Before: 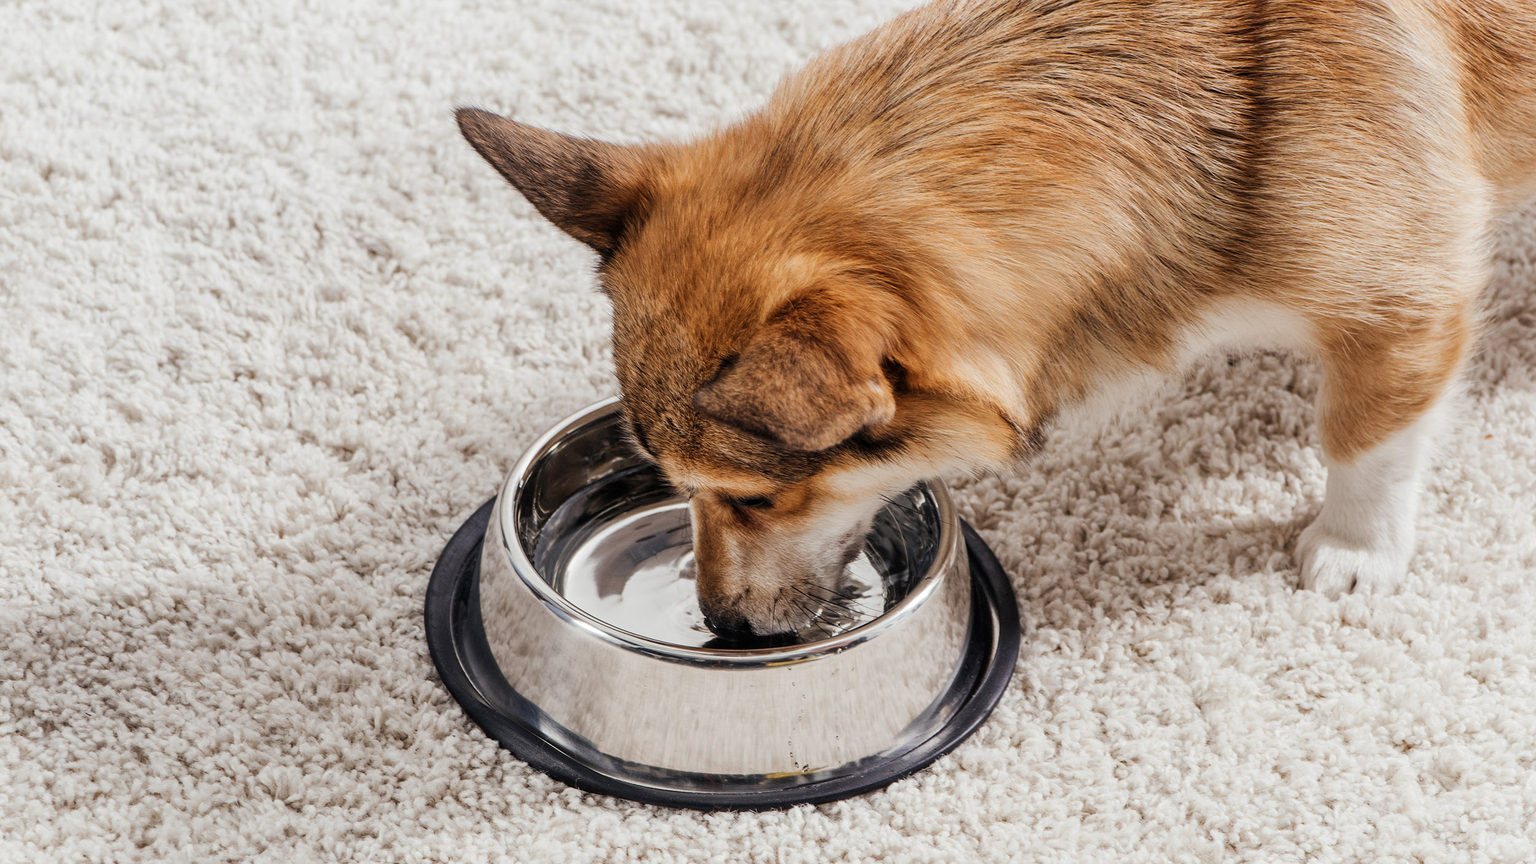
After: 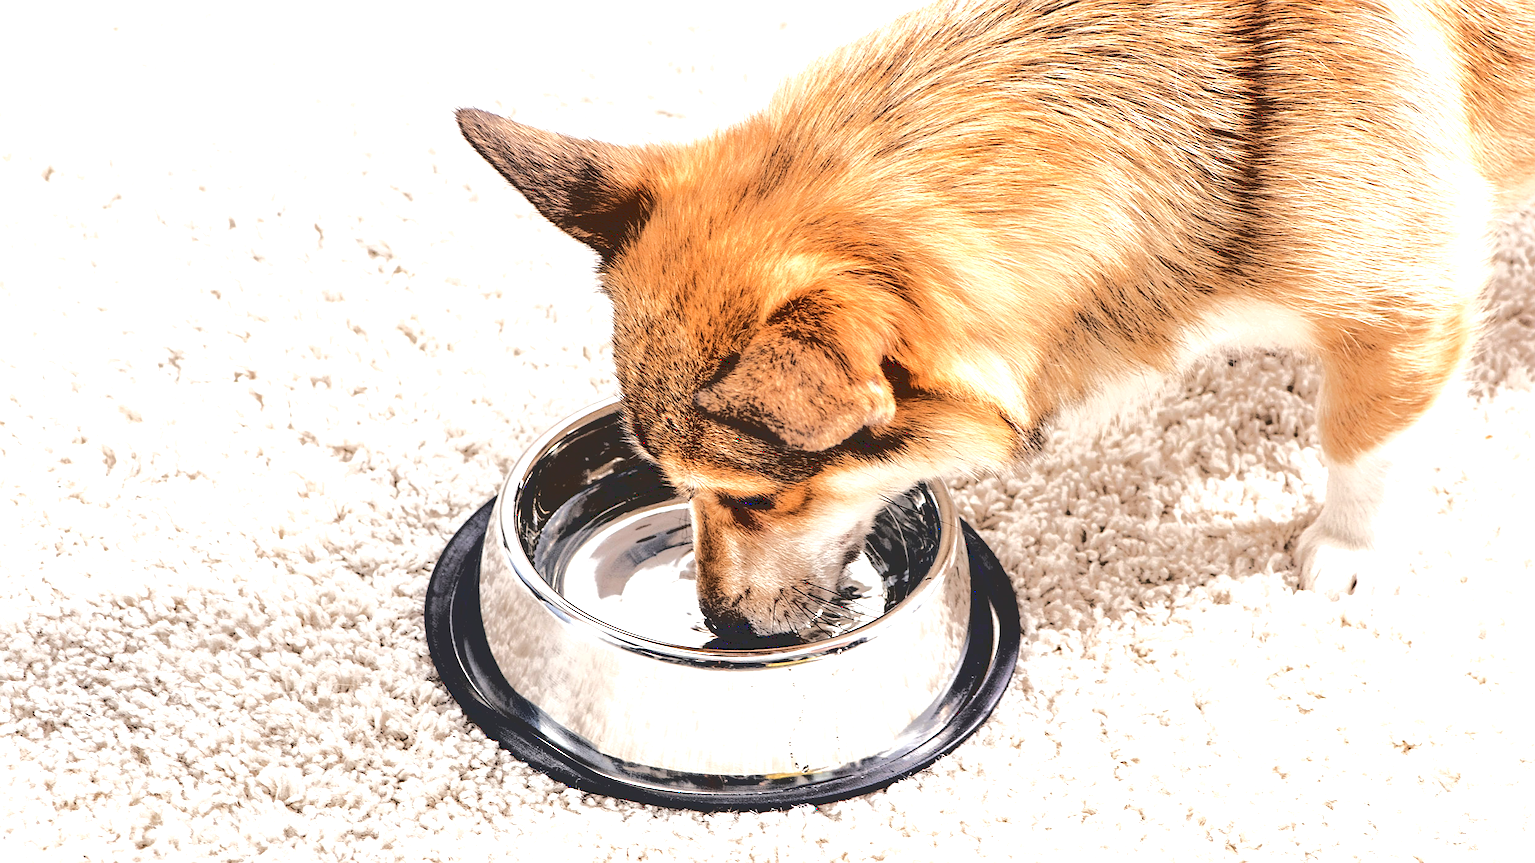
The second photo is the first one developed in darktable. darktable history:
crop: bottom 0.073%
base curve: curves: ch0 [(0.065, 0.026) (0.236, 0.358) (0.53, 0.546) (0.777, 0.841) (0.924, 0.992)]
sharpen: on, module defaults
exposure: black level correction 0, exposure 1.097 EV, compensate highlight preservation false
